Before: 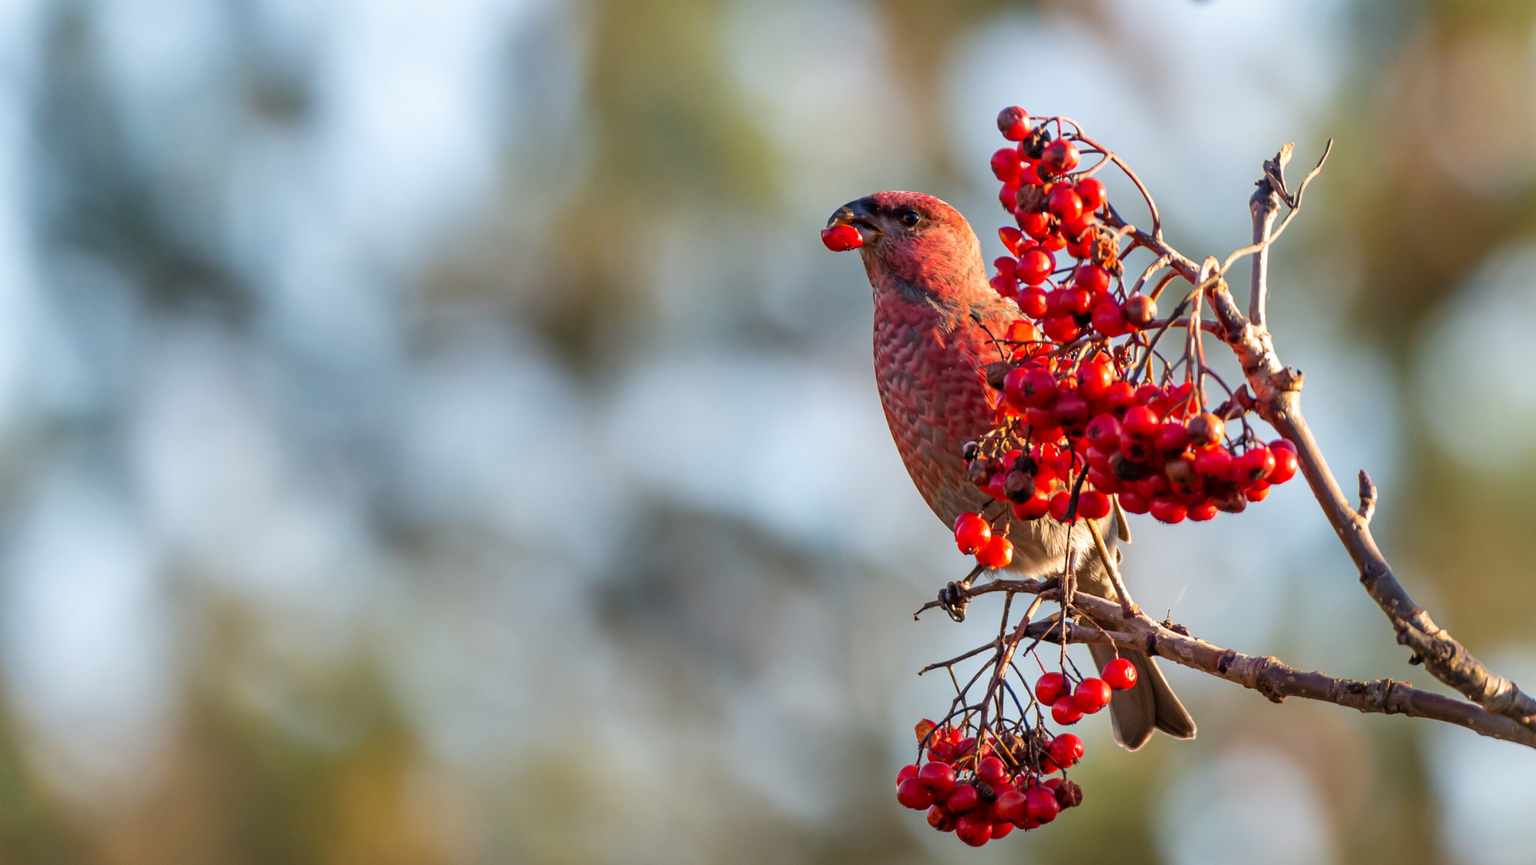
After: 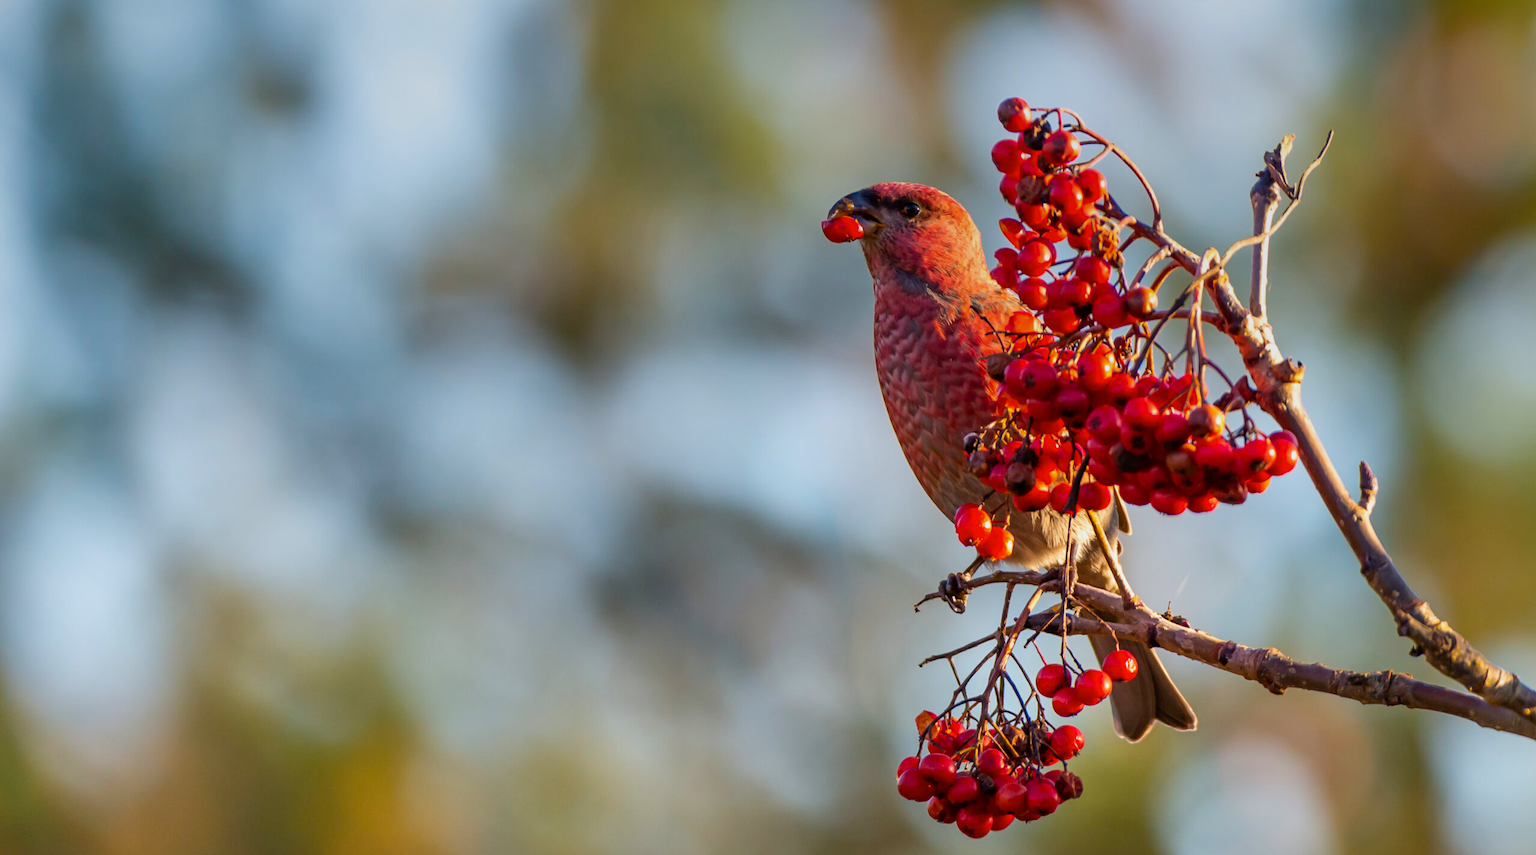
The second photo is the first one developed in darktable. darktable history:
vignetting: brightness -0.233, saturation 0.141
graduated density: on, module defaults
color balance rgb: global vibrance 42.74%
crop: top 1.049%, right 0.001%
